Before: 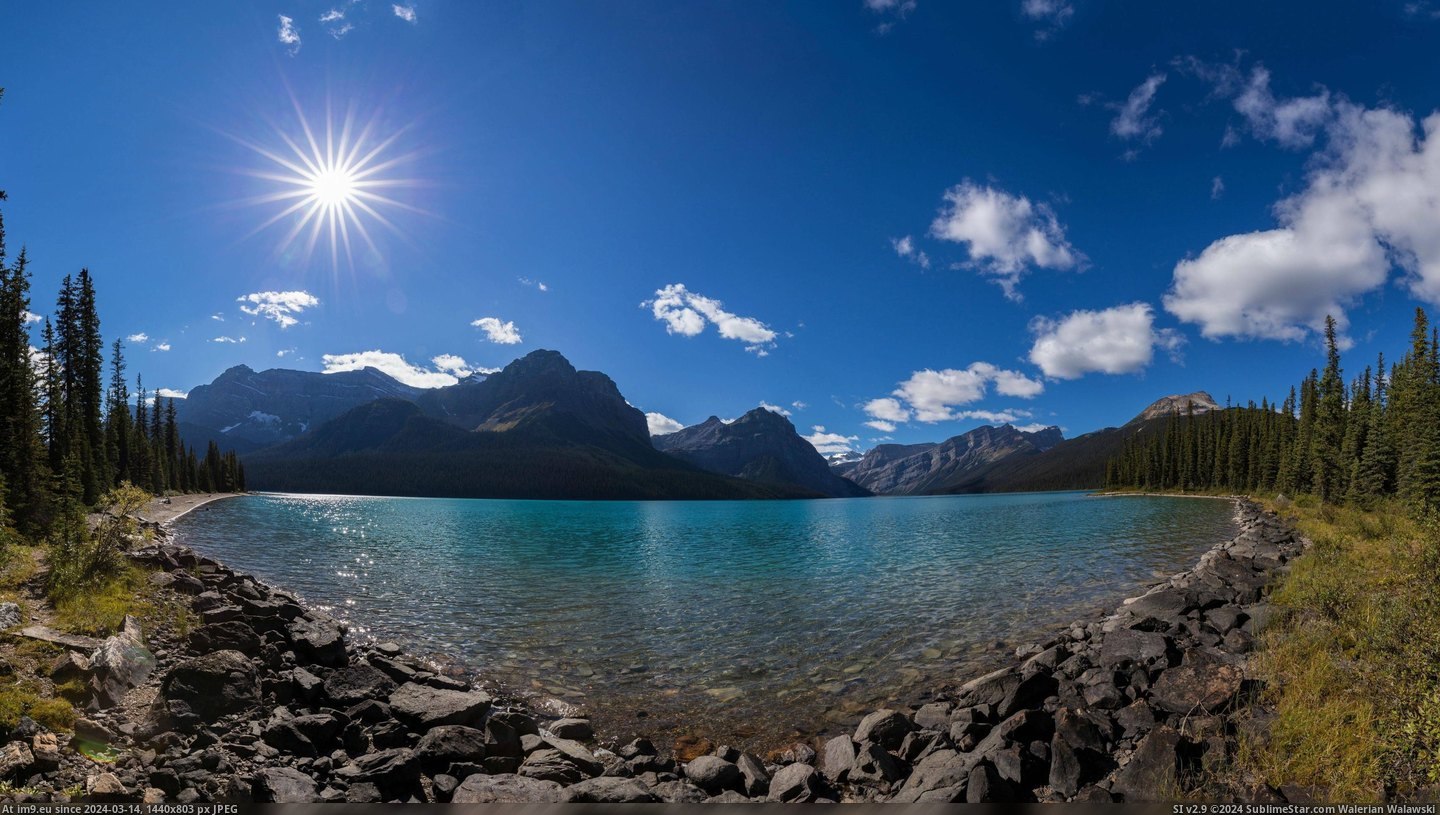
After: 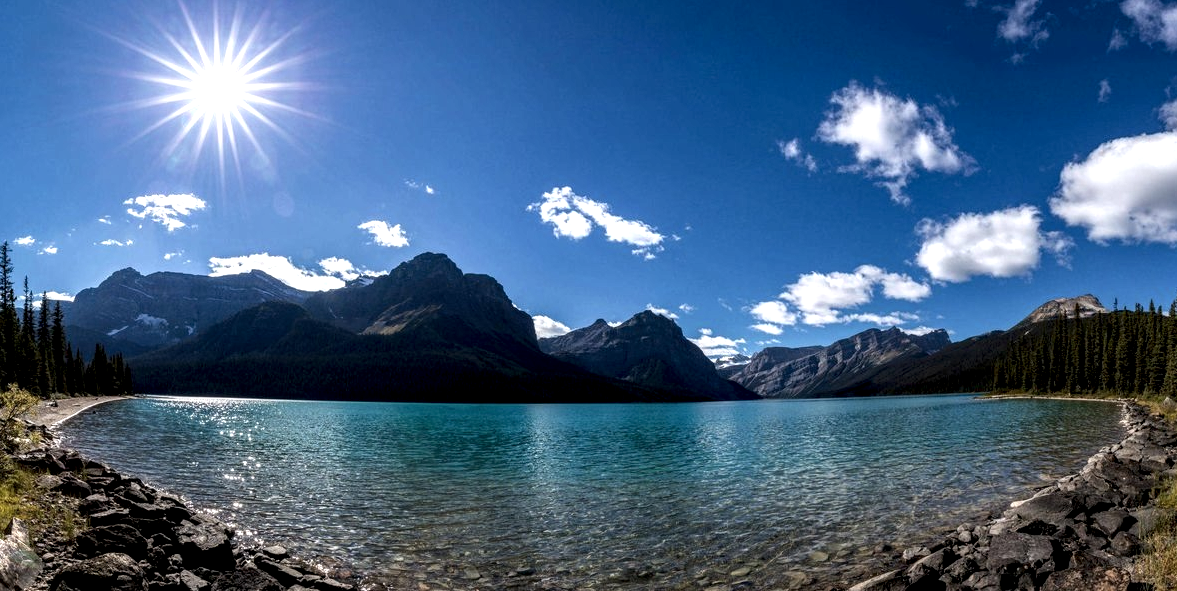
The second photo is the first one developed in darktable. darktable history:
crop: left 7.885%, top 11.96%, right 10.317%, bottom 15.483%
local contrast: highlights 81%, shadows 58%, detail 174%, midtone range 0.598
